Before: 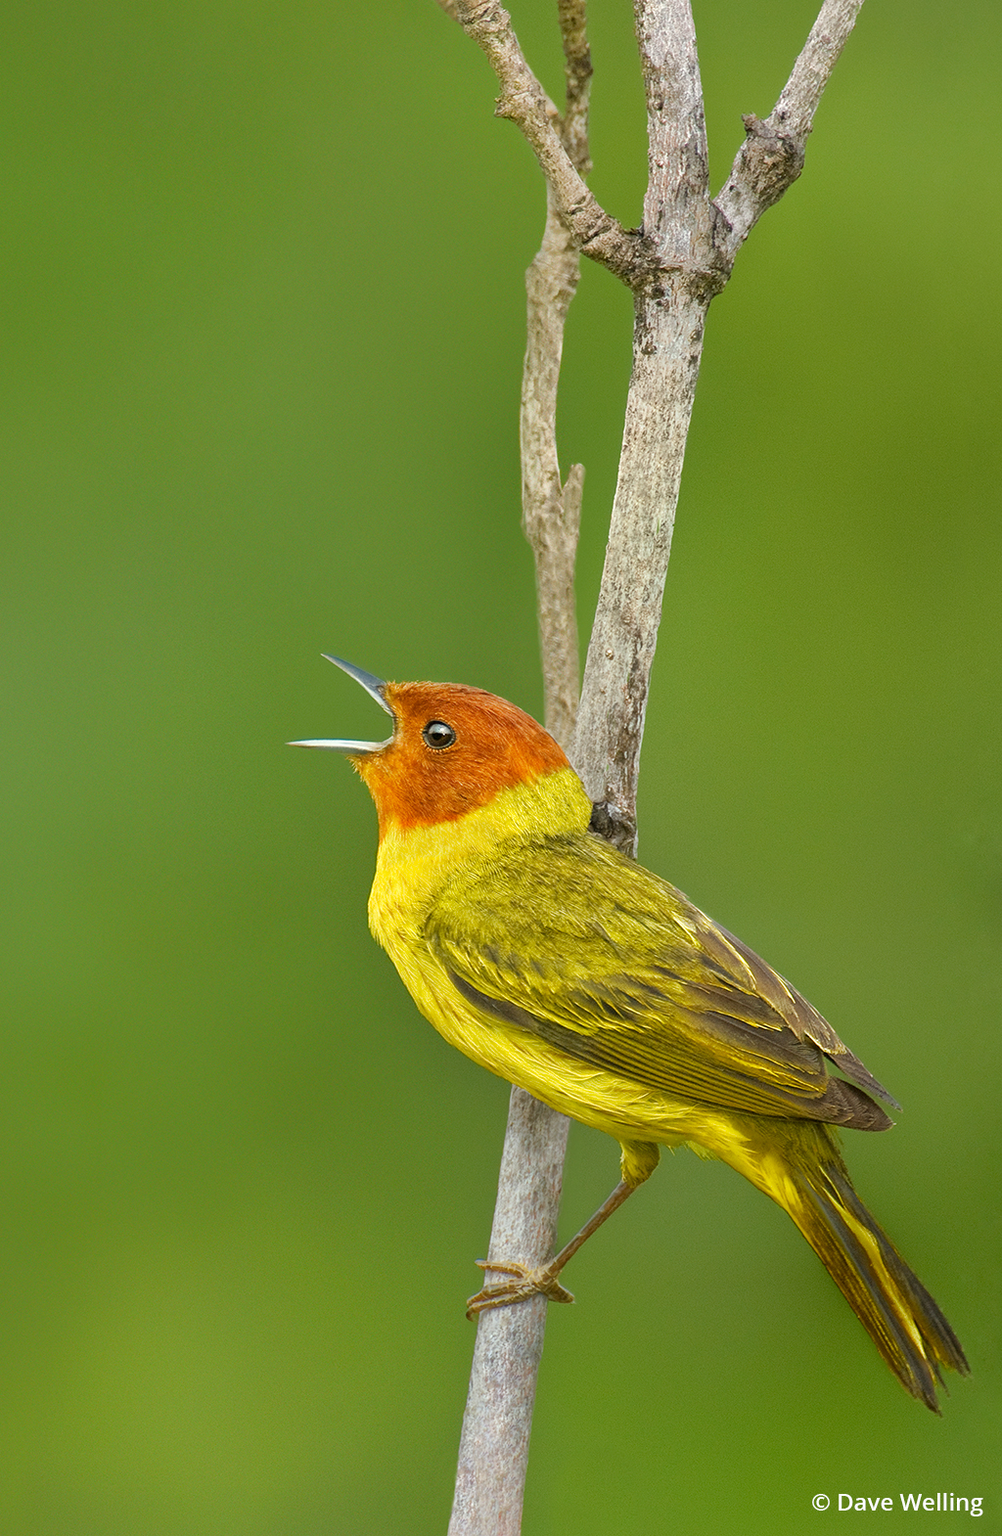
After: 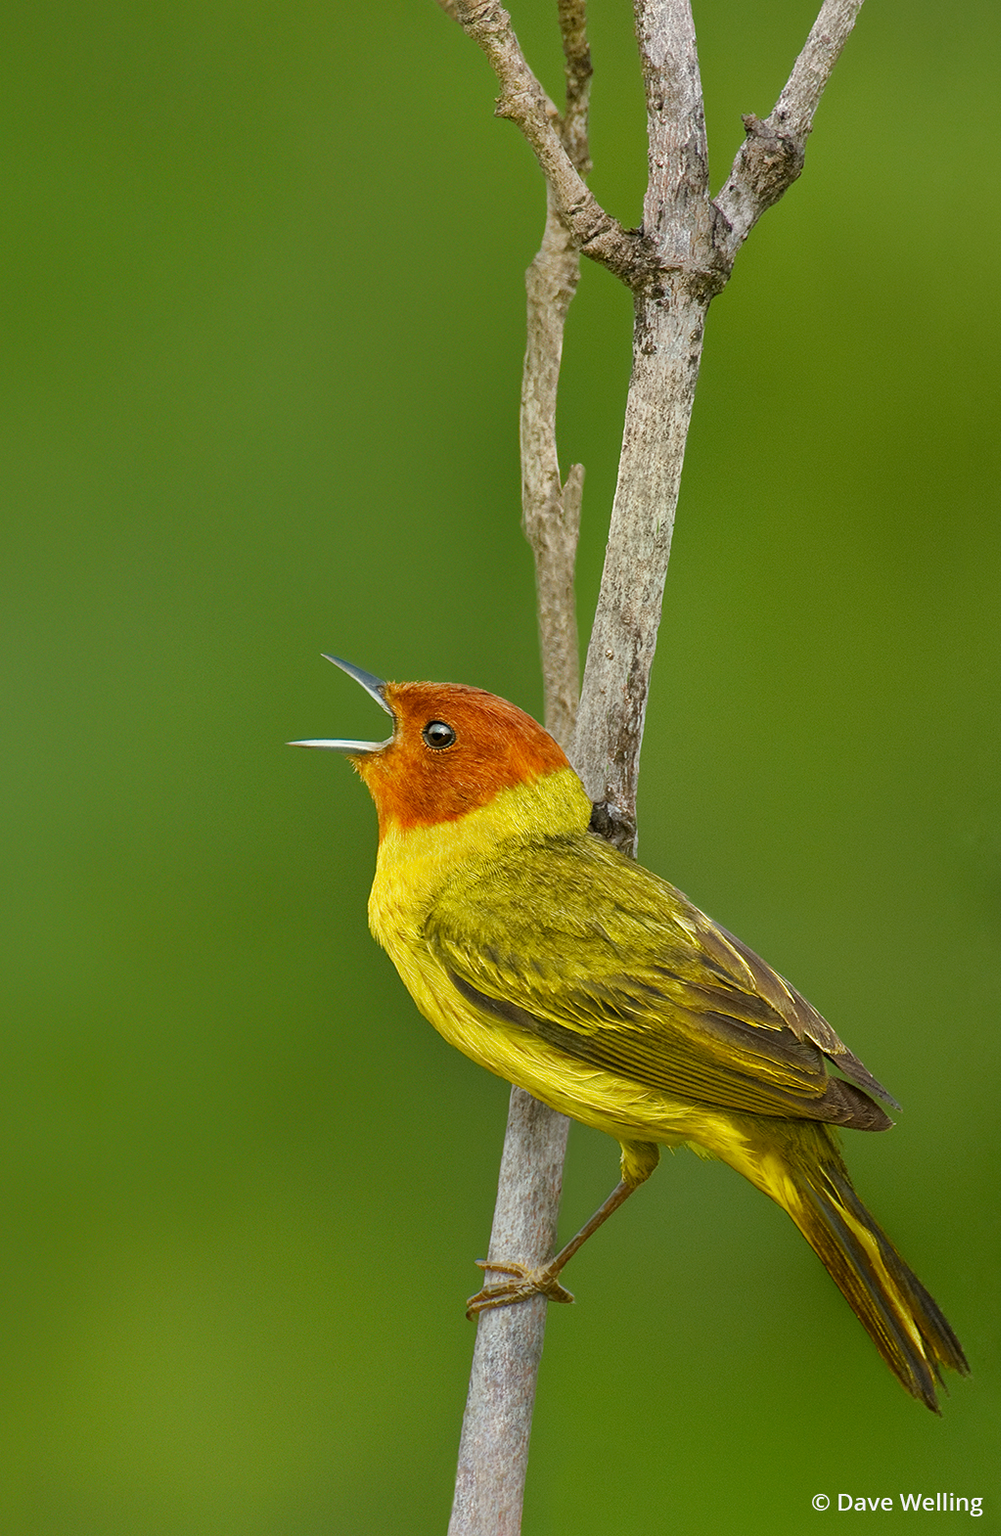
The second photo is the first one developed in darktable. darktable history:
contrast brightness saturation: contrast 0.03, brightness -0.04
base curve: curves: ch0 [(0, 0) (0.989, 0.992)]
levels: levels [0, 0.499, 1]
exposure: black level correction 0.029, exposure -0.073 EV
